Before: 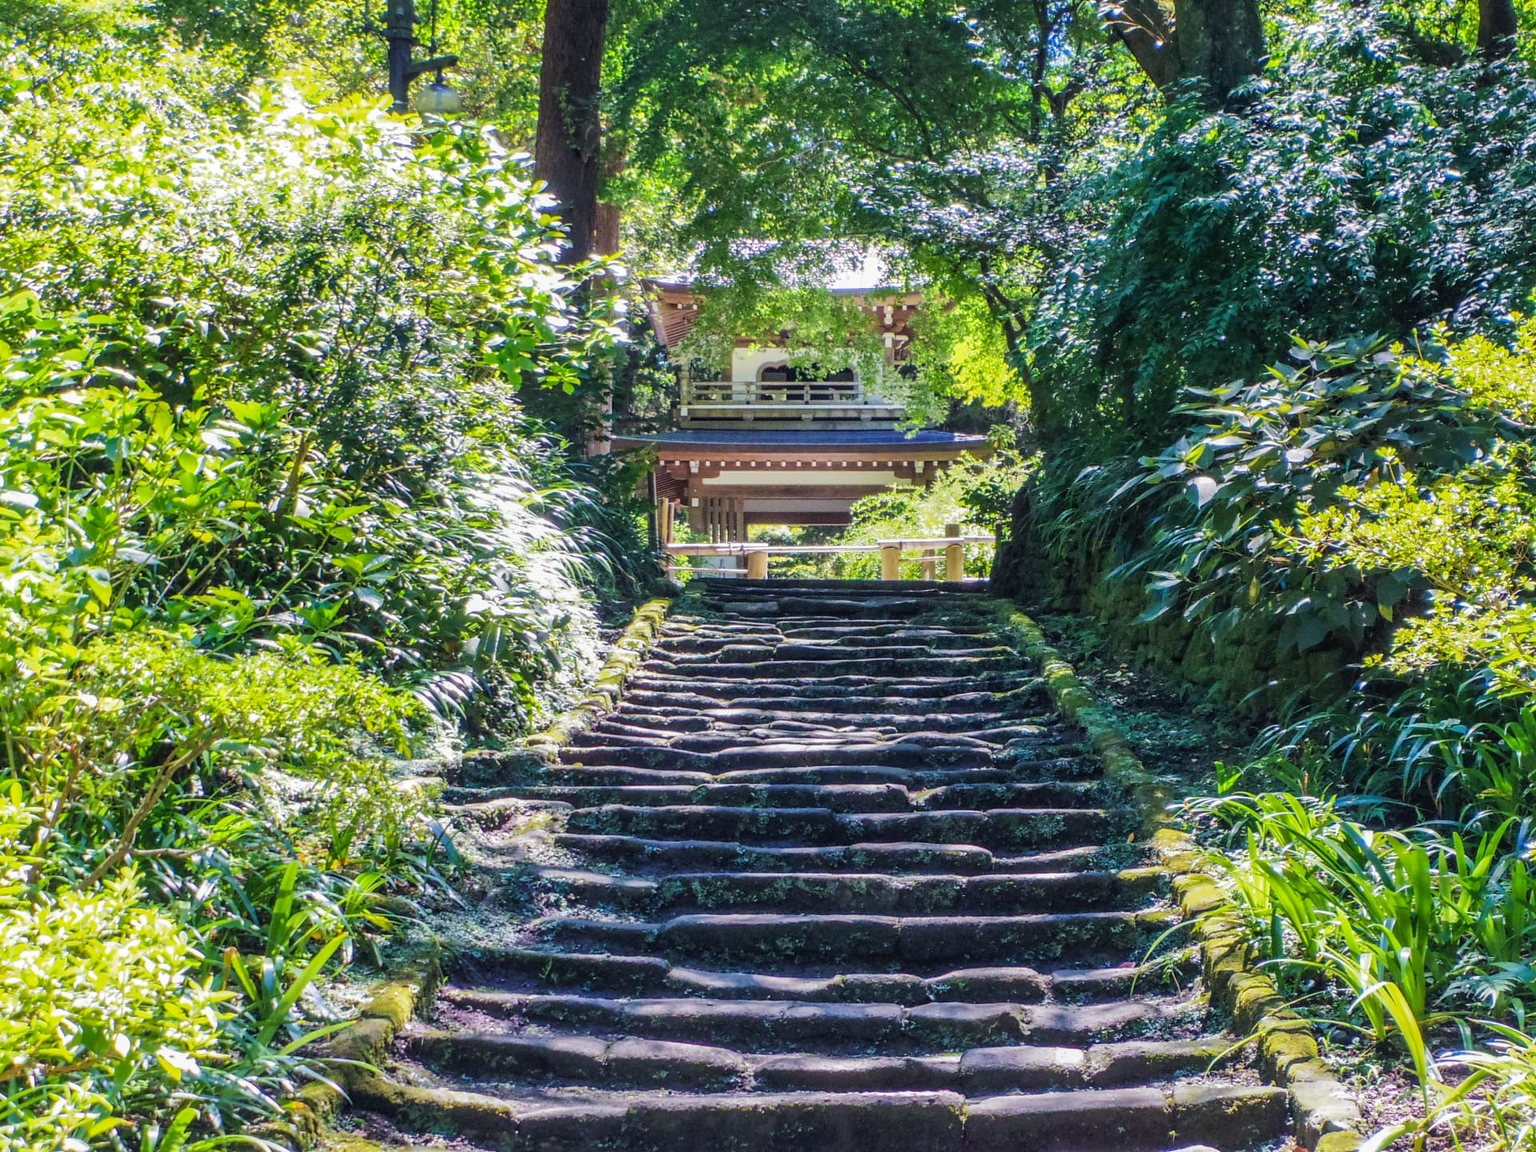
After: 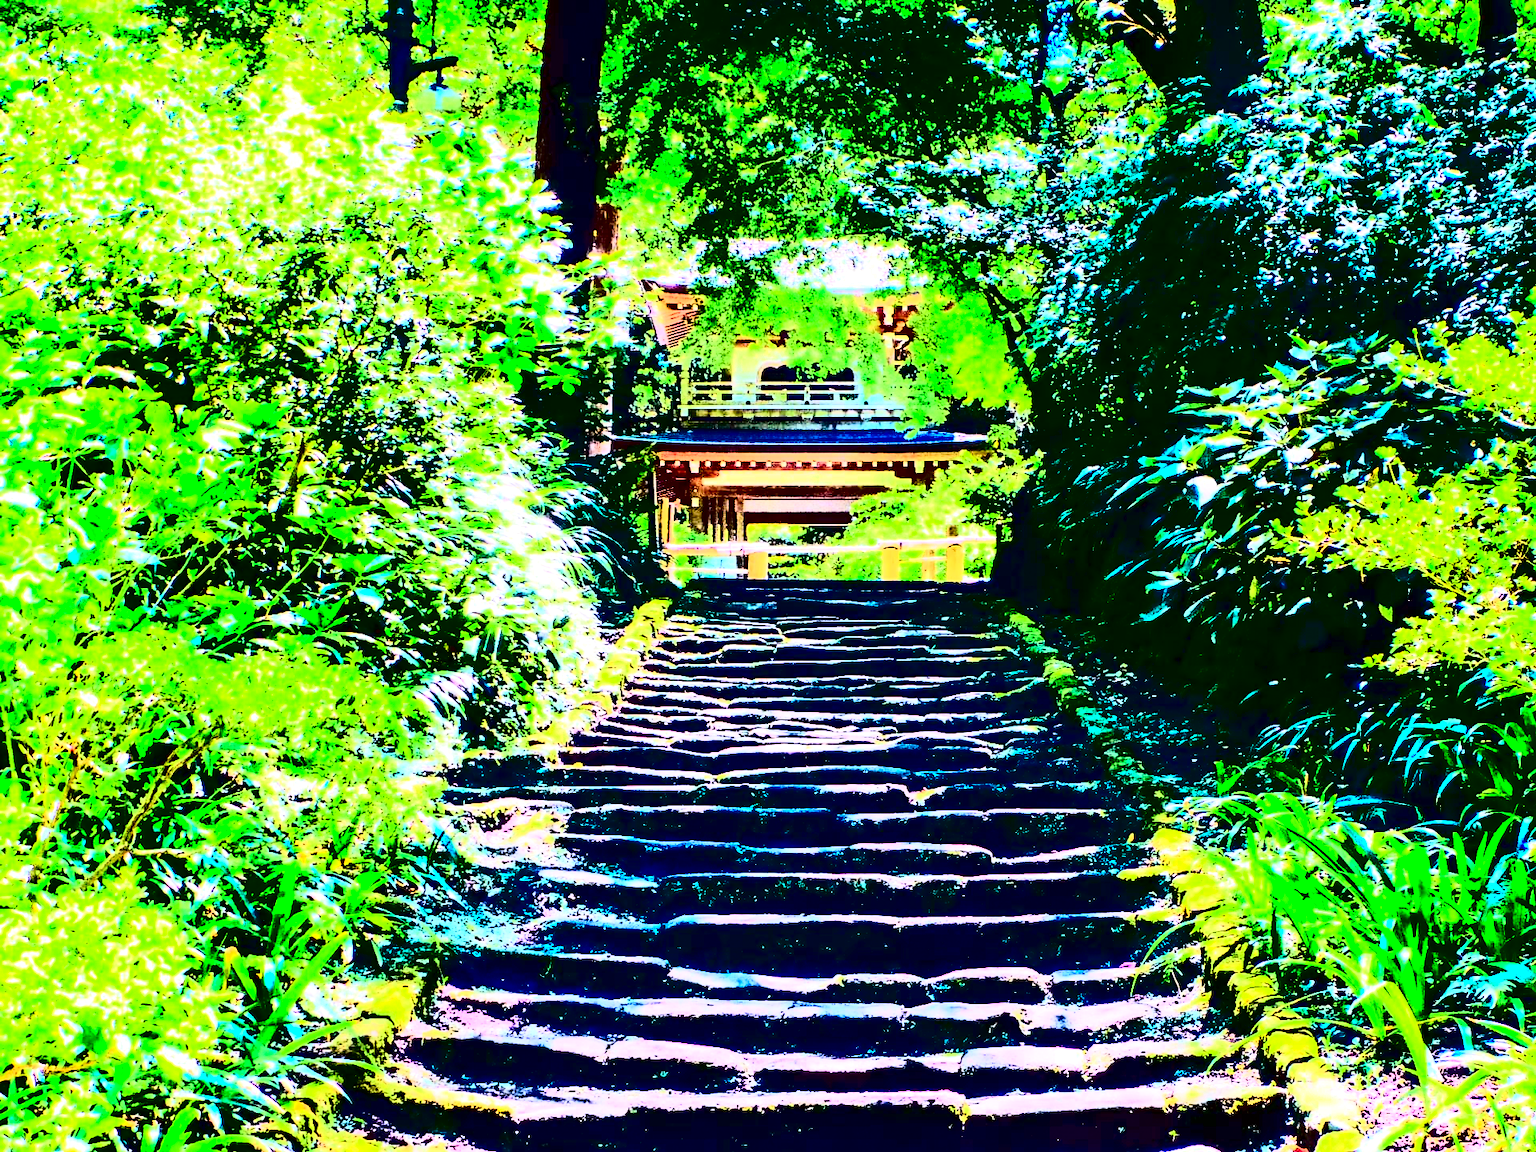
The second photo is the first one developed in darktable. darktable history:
tone curve: curves: ch0 [(0, 0) (0.187, 0.12) (0.392, 0.438) (0.704, 0.86) (0.858, 0.938) (1, 0.981)]; ch1 [(0, 0) (0.402, 0.36) (0.476, 0.456) (0.498, 0.501) (0.518, 0.521) (0.58, 0.598) (0.619, 0.663) (0.692, 0.744) (1, 1)]; ch2 [(0, 0) (0.427, 0.417) (0.483, 0.481) (0.503, 0.503) (0.526, 0.53) (0.563, 0.585) (0.626, 0.703) (0.699, 0.753) (0.997, 0.858)], color space Lab, independent channels
exposure: black level correction 0.001, exposure 1.129 EV, compensate exposure bias true, compensate highlight preservation false
contrast brightness saturation: contrast 0.77, brightness -1, saturation 1
